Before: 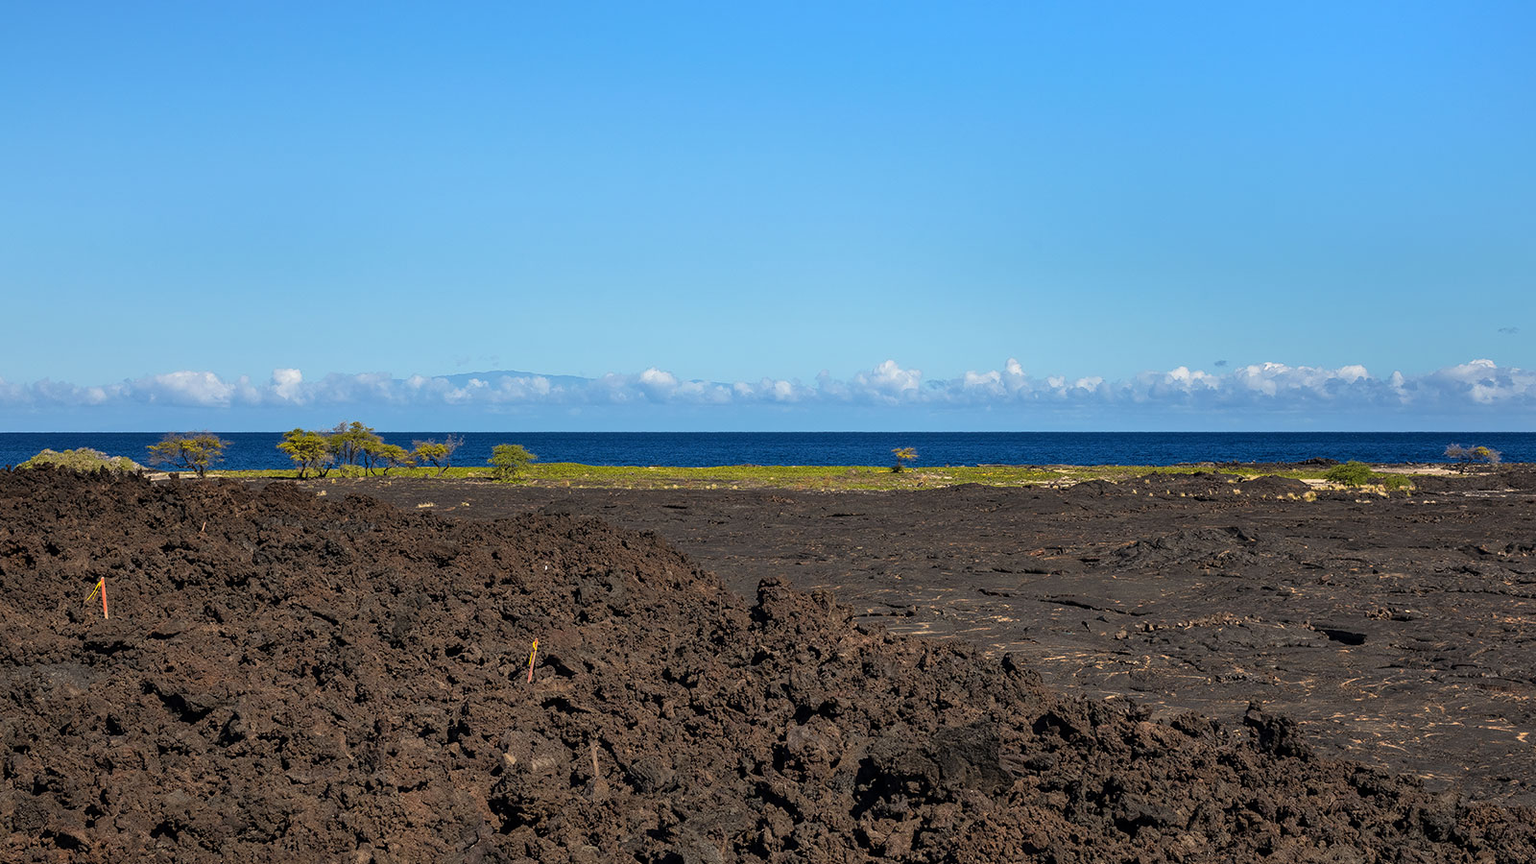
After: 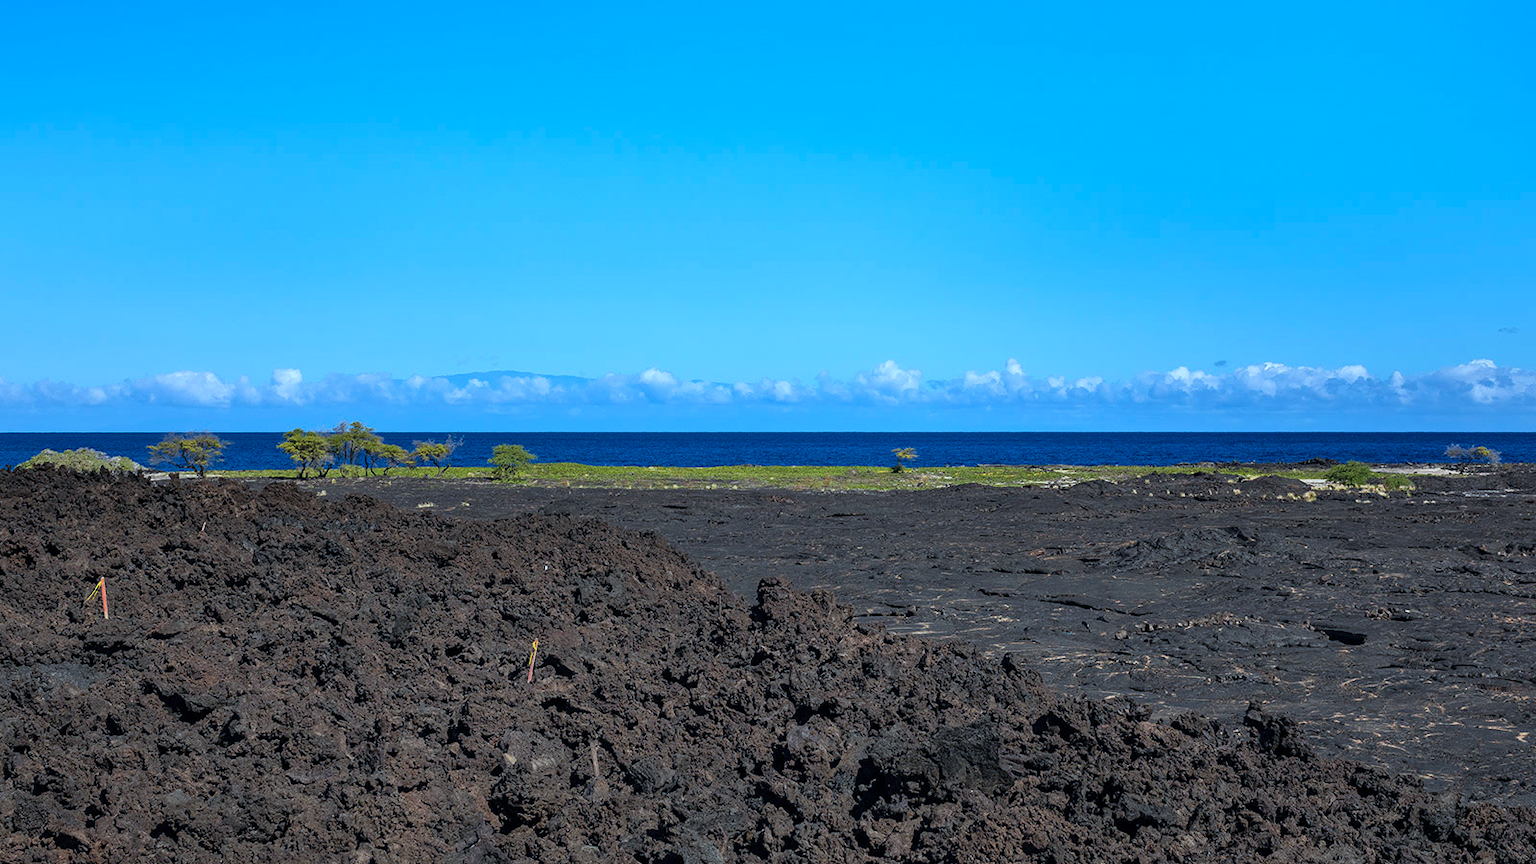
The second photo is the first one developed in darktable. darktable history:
color calibration: x 0.395, y 0.386, temperature 3633.01 K
